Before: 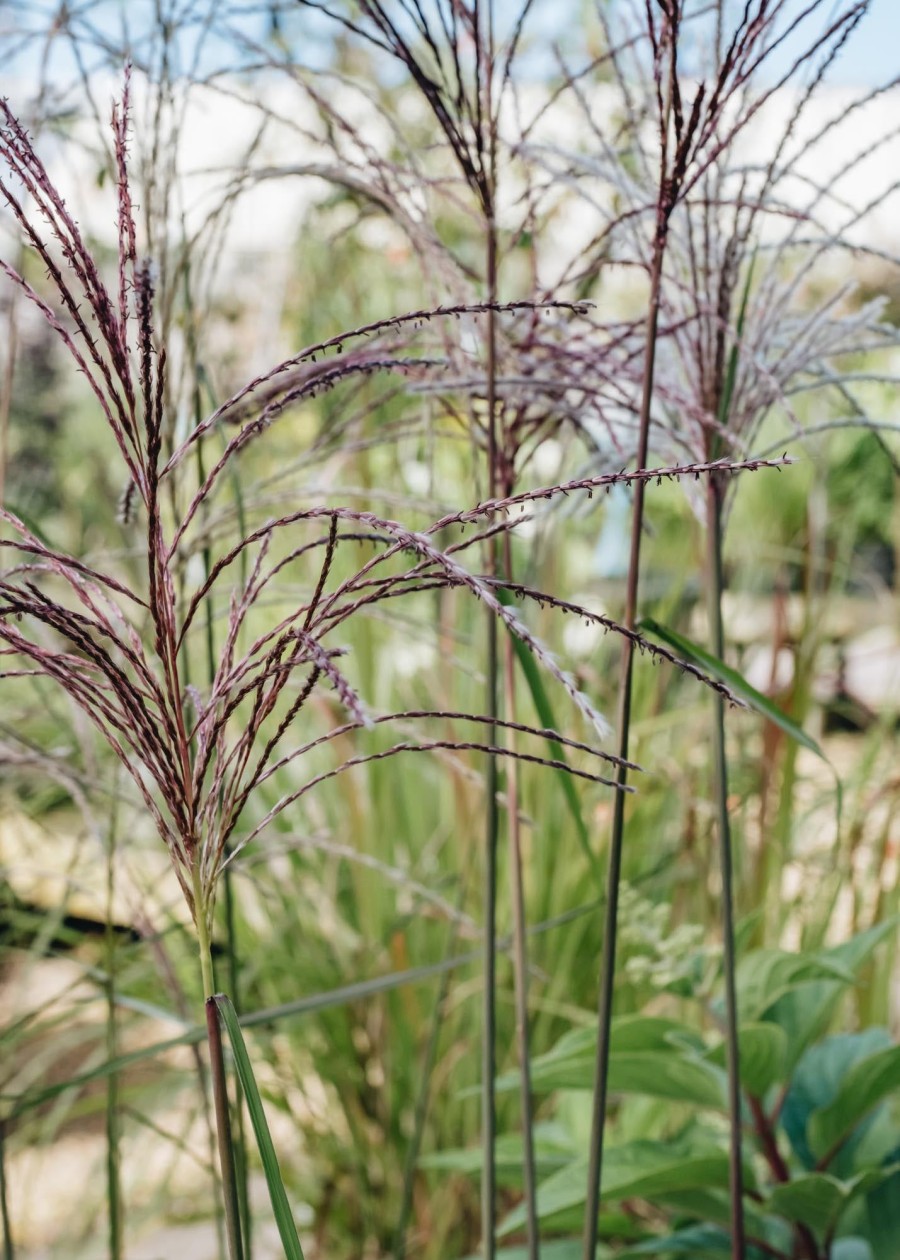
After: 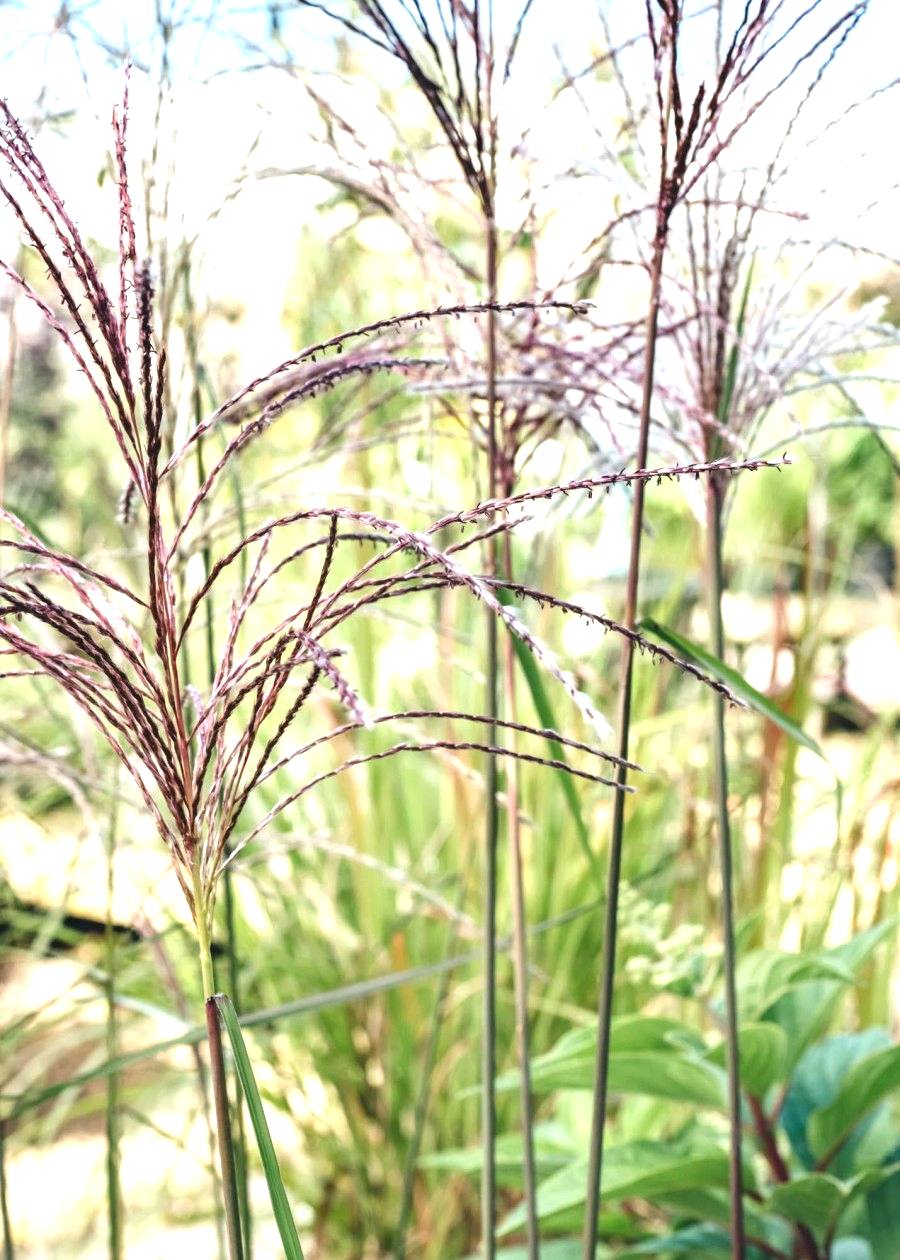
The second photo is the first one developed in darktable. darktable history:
exposure: black level correction 0, exposure 1.198 EV, compensate exposure bias true, compensate highlight preservation false
white balance: emerald 1
